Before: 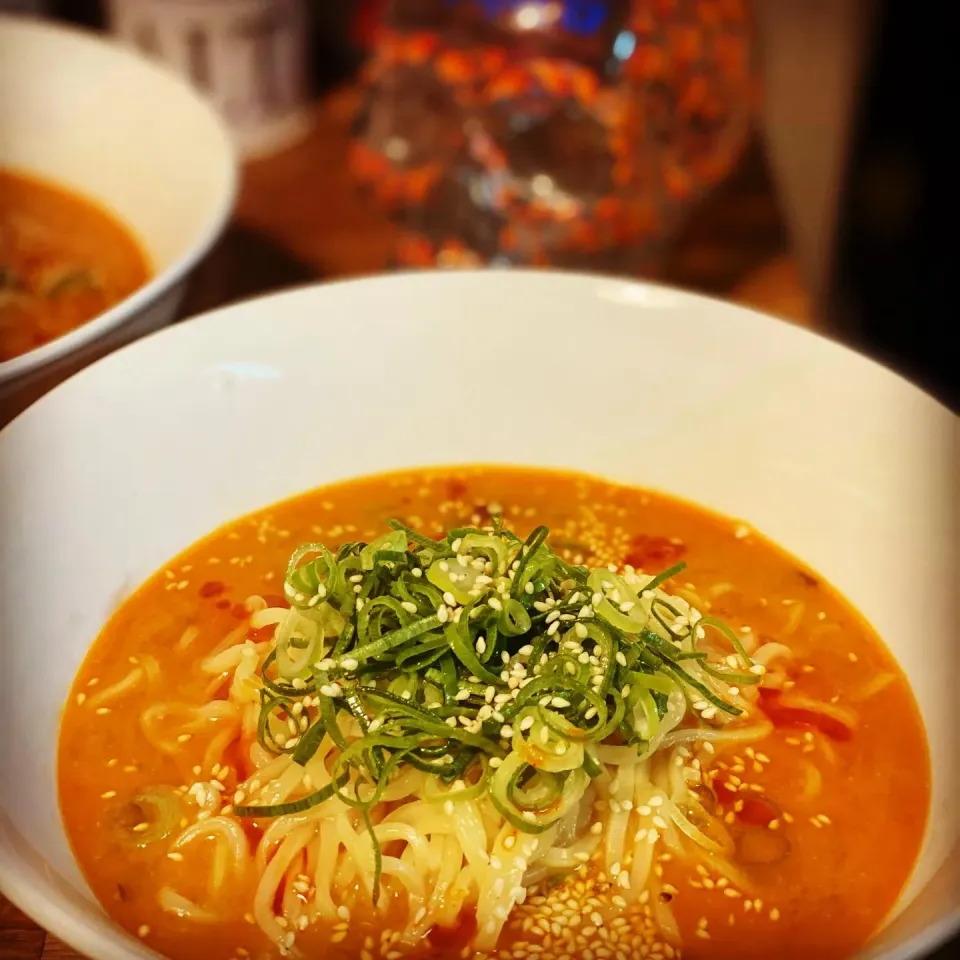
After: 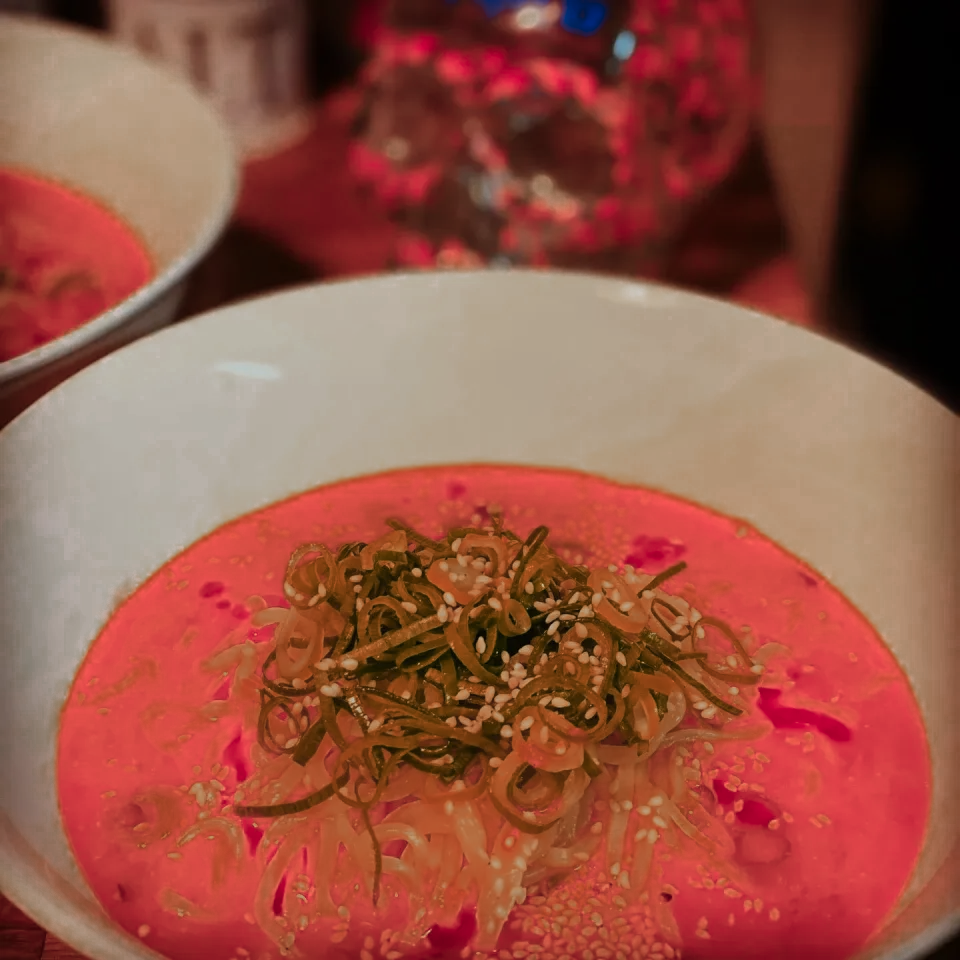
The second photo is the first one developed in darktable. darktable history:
color zones: curves: ch0 [(0.006, 0.385) (0.143, 0.563) (0.243, 0.321) (0.352, 0.464) (0.516, 0.456) (0.625, 0.5) (0.75, 0.5) (0.875, 0.5)]; ch1 [(0, 0.5) (0.134, 0.504) (0.246, 0.463) (0.421, 0.515) (0.5, 0.56) (0.625, 0.5) (0.75, 0.5) (0.875, 0.5)]; ch2 [(0, 0.5) (0.131, 0.426) (0.307, 0.289) (0.38, 0.188) (0.513, 0.216) (0.625, 0.548) (0.75, 0.468) (0.838, 0.396) (0.971, 0.311)]
exposure: exposure -0.582 EV, compensate highlight preservation false
